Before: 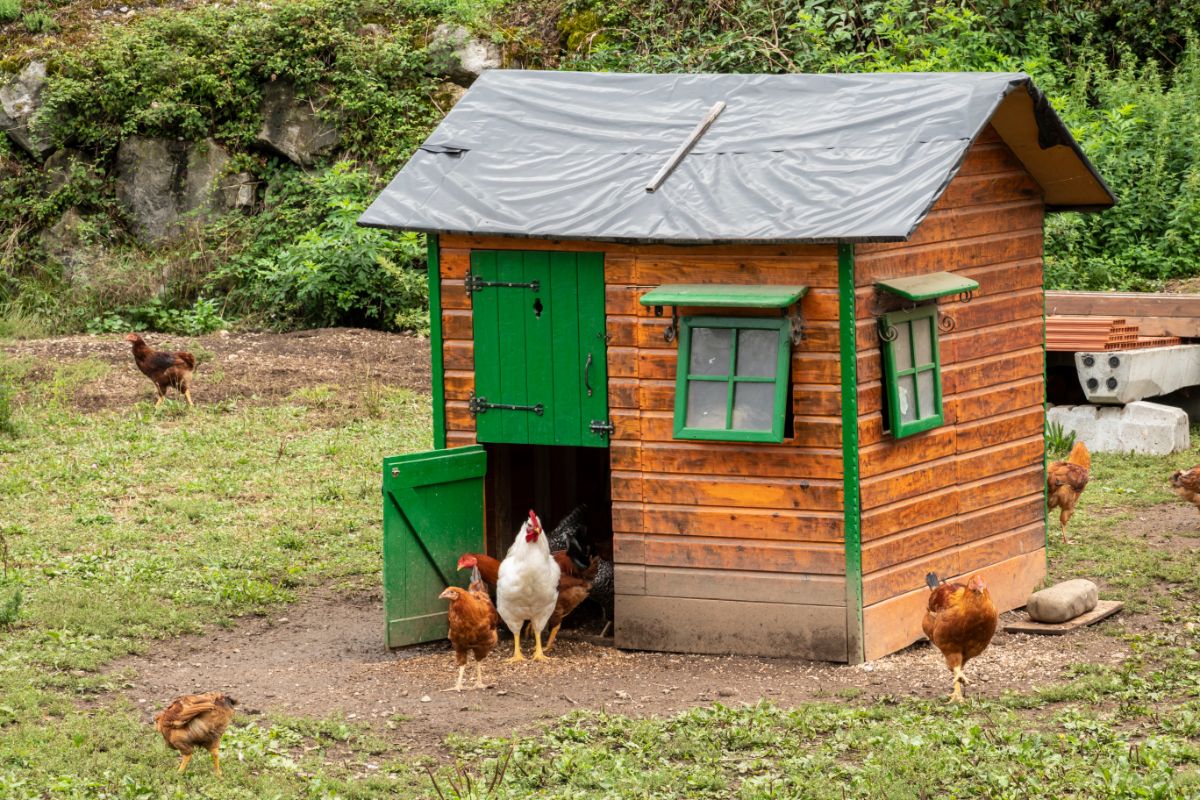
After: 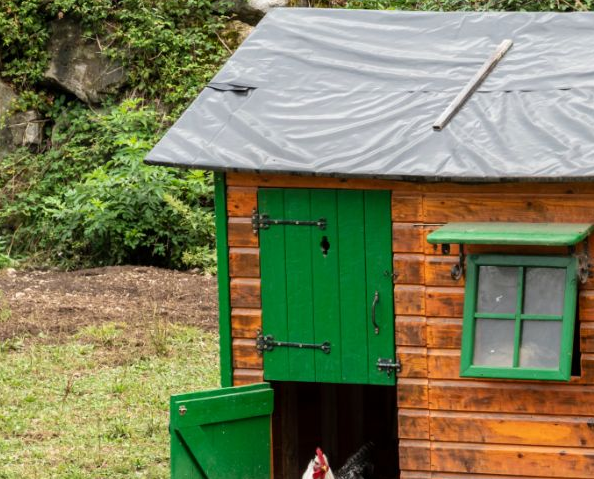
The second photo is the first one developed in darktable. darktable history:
crop: left 17.816%, top 7.778%, right 32.623%, bottom 32.329%
